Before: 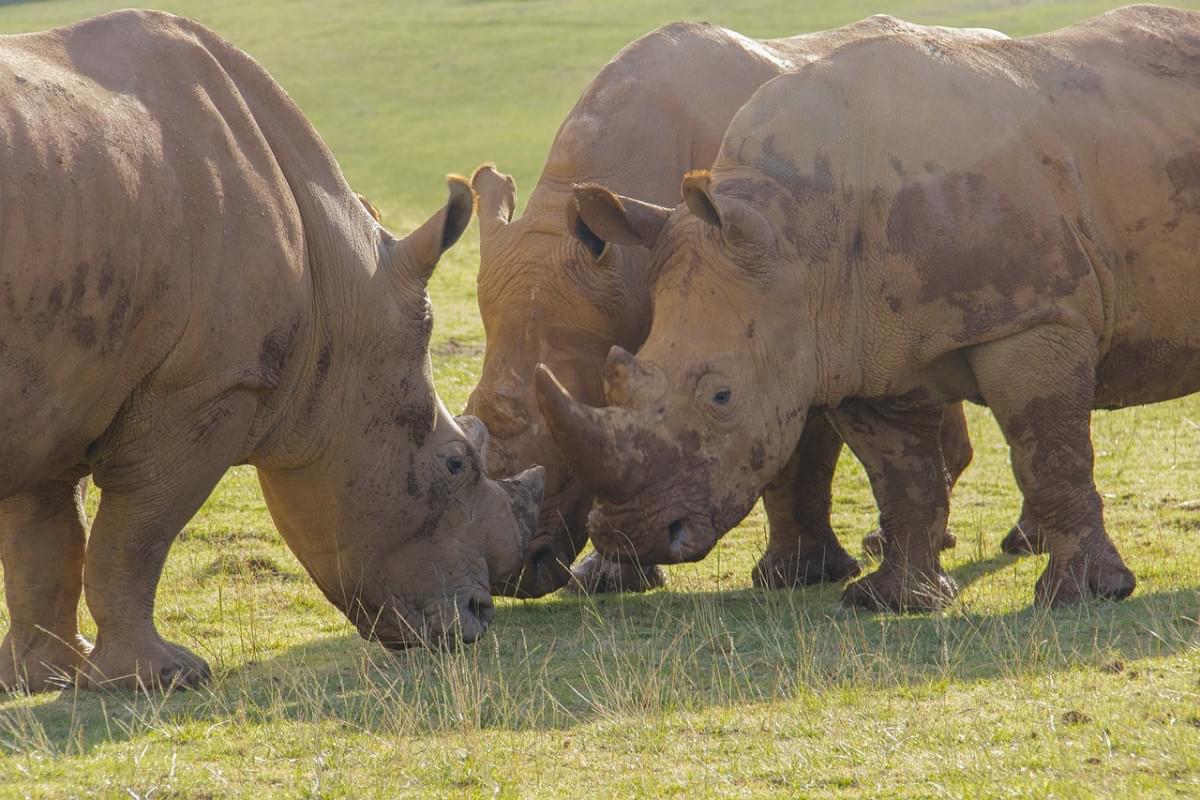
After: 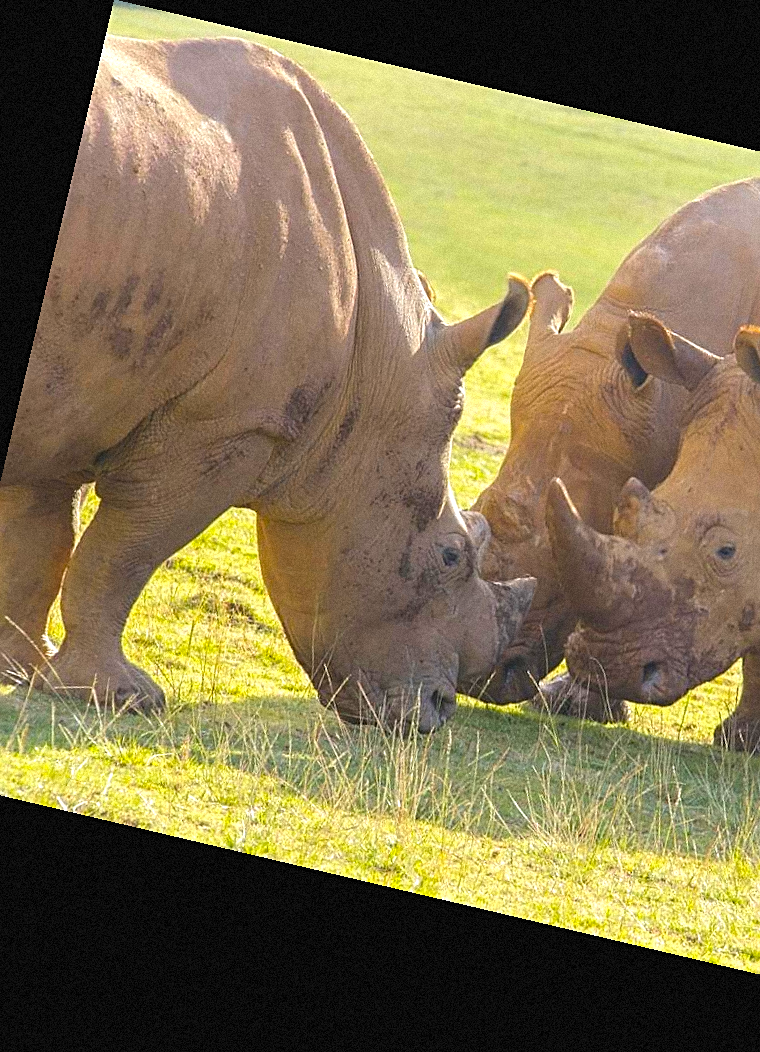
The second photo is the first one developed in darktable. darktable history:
crop: left 5.114%, right 38.589%
color balance rgb: perceptual saturation grading › global saturation 20%, global vibrance 20%
rotate and perspective: rotation 13.27°, automatic cropping off
exposure: black level correction -0.002, exposure 0.708 EV, compensate exposure bias true, compensate highlight preservation false
grain: mid-tones bias 0%
sharpen: on, module defaults
tone equalizer: on, module defaults
